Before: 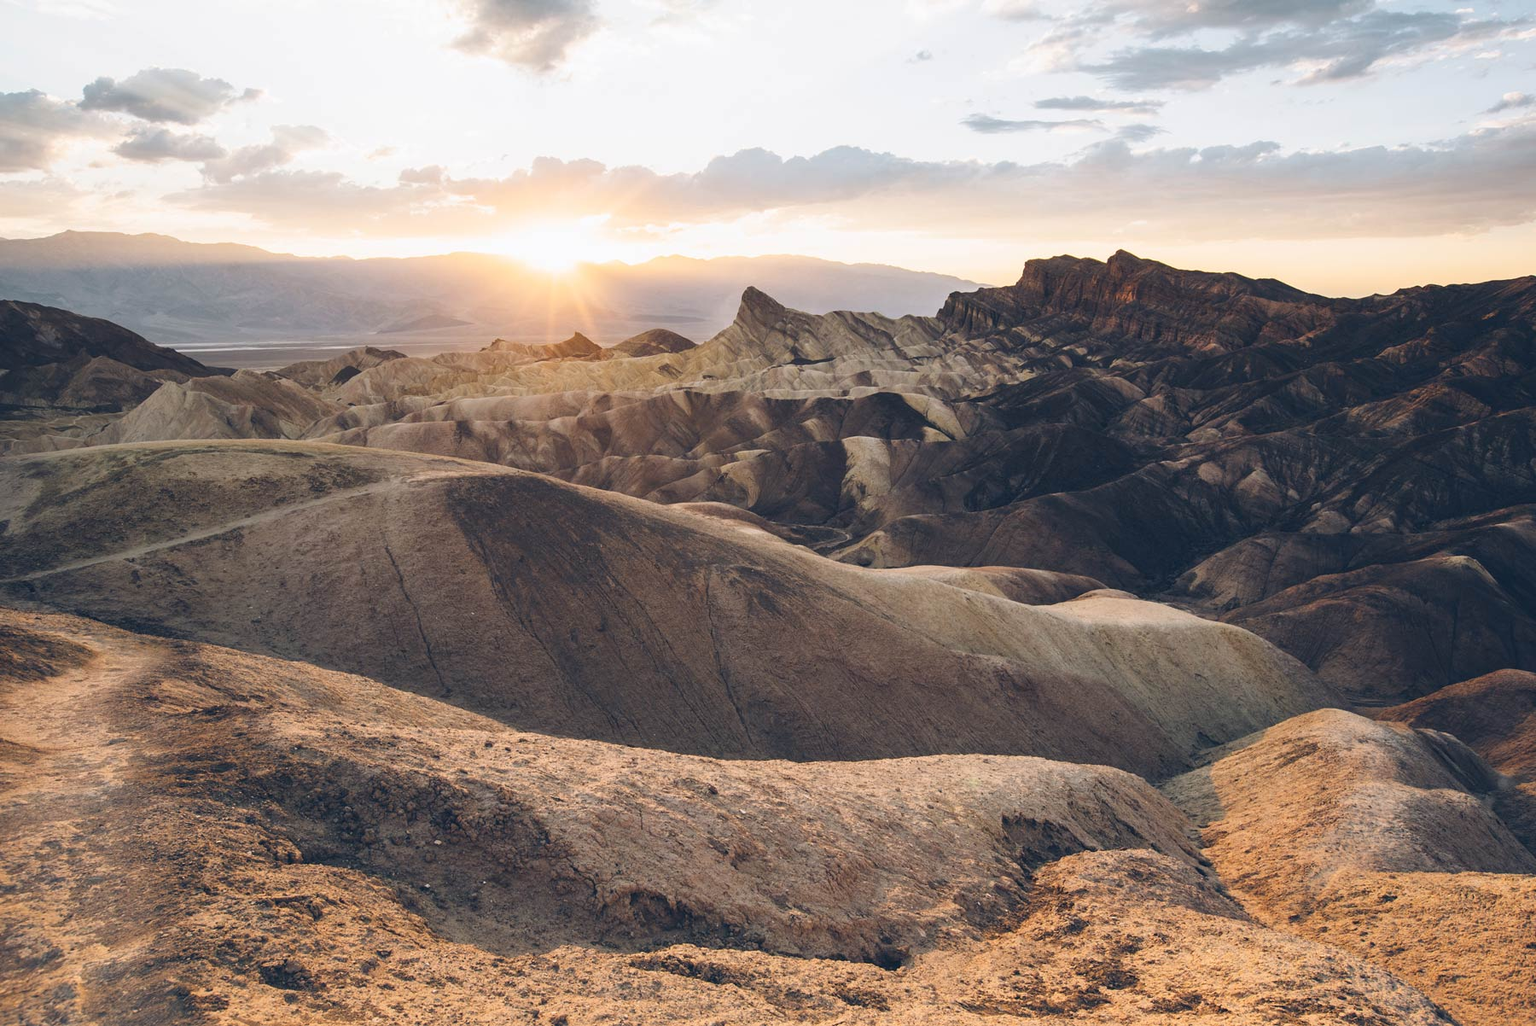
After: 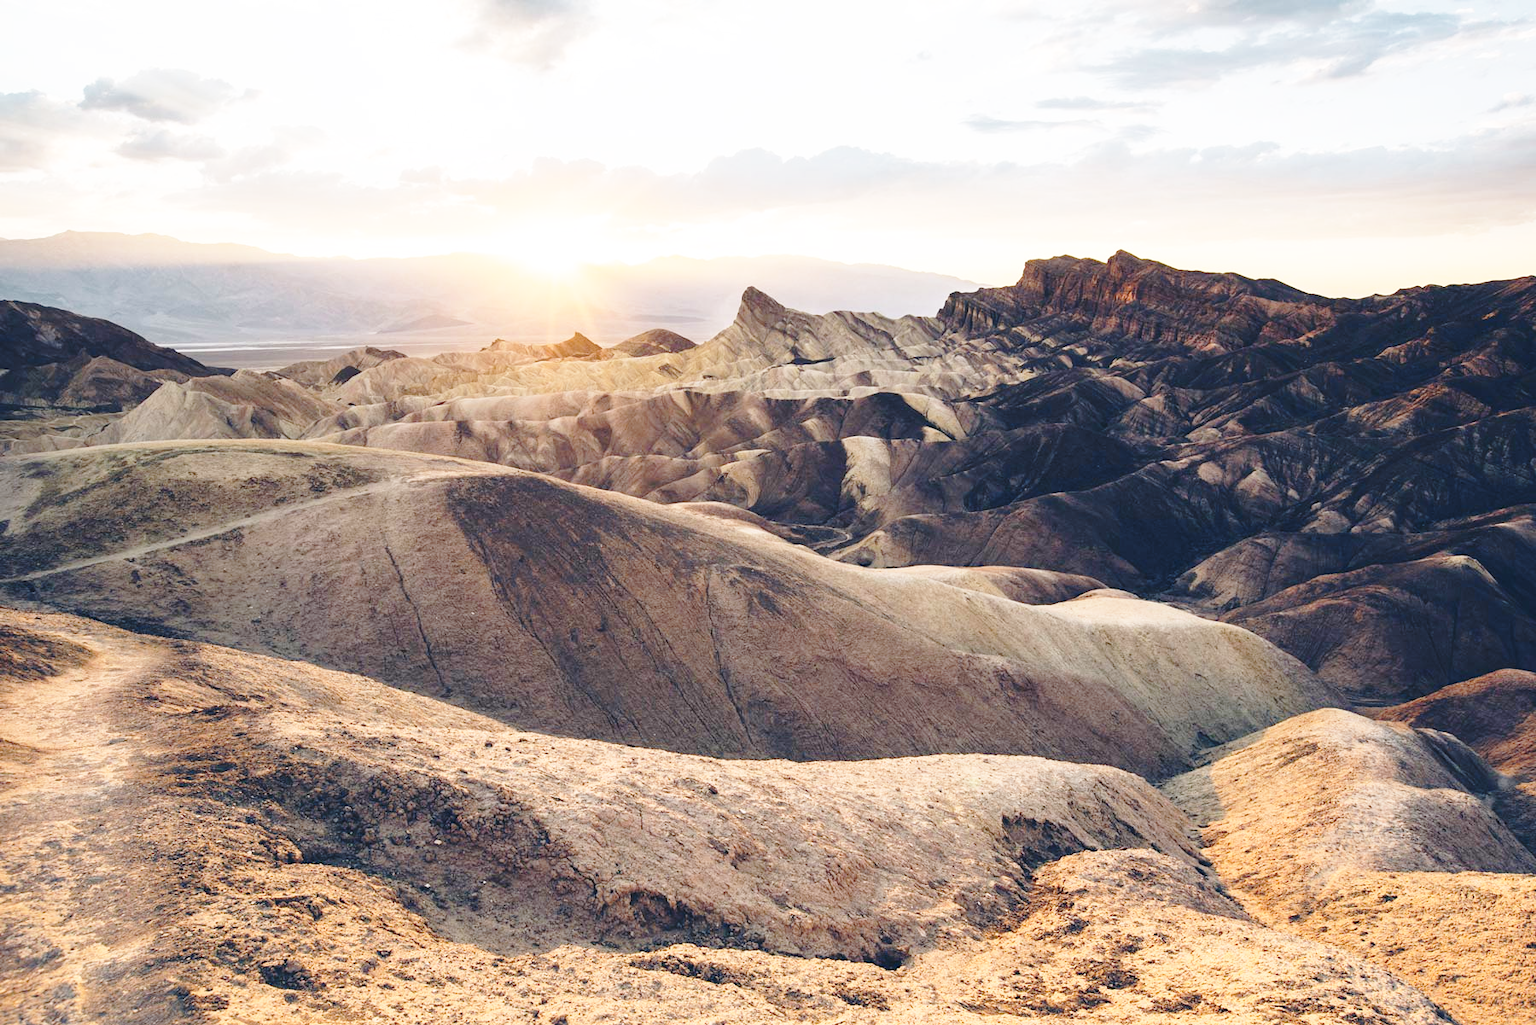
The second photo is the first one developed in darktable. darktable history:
base curve: curves: ch0 [(0, 0) (0.032, 0.037) (0.105, 0.228) (0.435, 0.76) (0.856, 0.983) (1, 1)], preserve colors none
white balance: emerald 1
